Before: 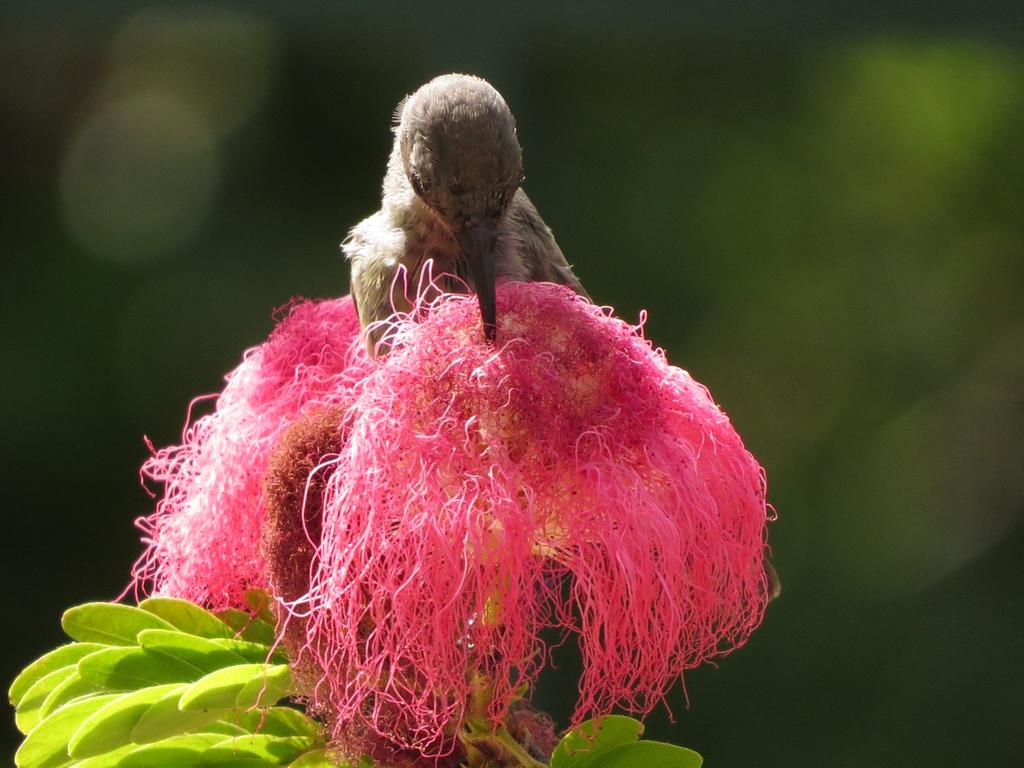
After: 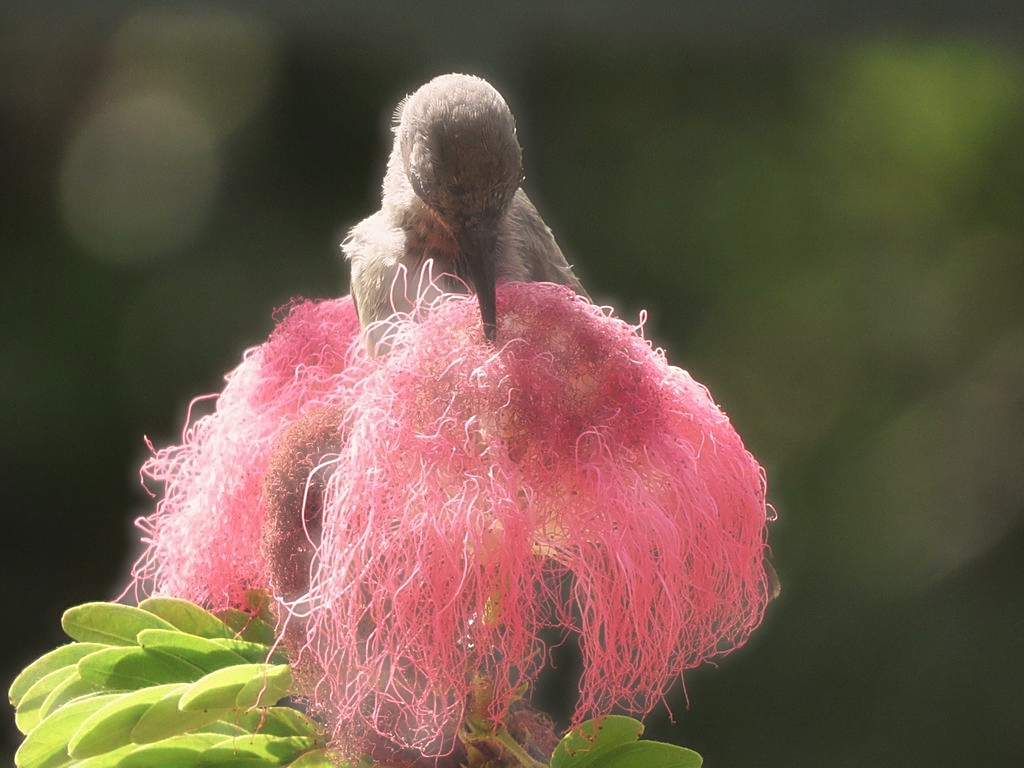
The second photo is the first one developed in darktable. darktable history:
sharpen: on, module defaults
grain: coarseness 0.81 ISO, strength 1.34%, mid-tones bias 0%
haze removal: strength -0.9, distance 0.225, compatibility mode true, adaptive false
